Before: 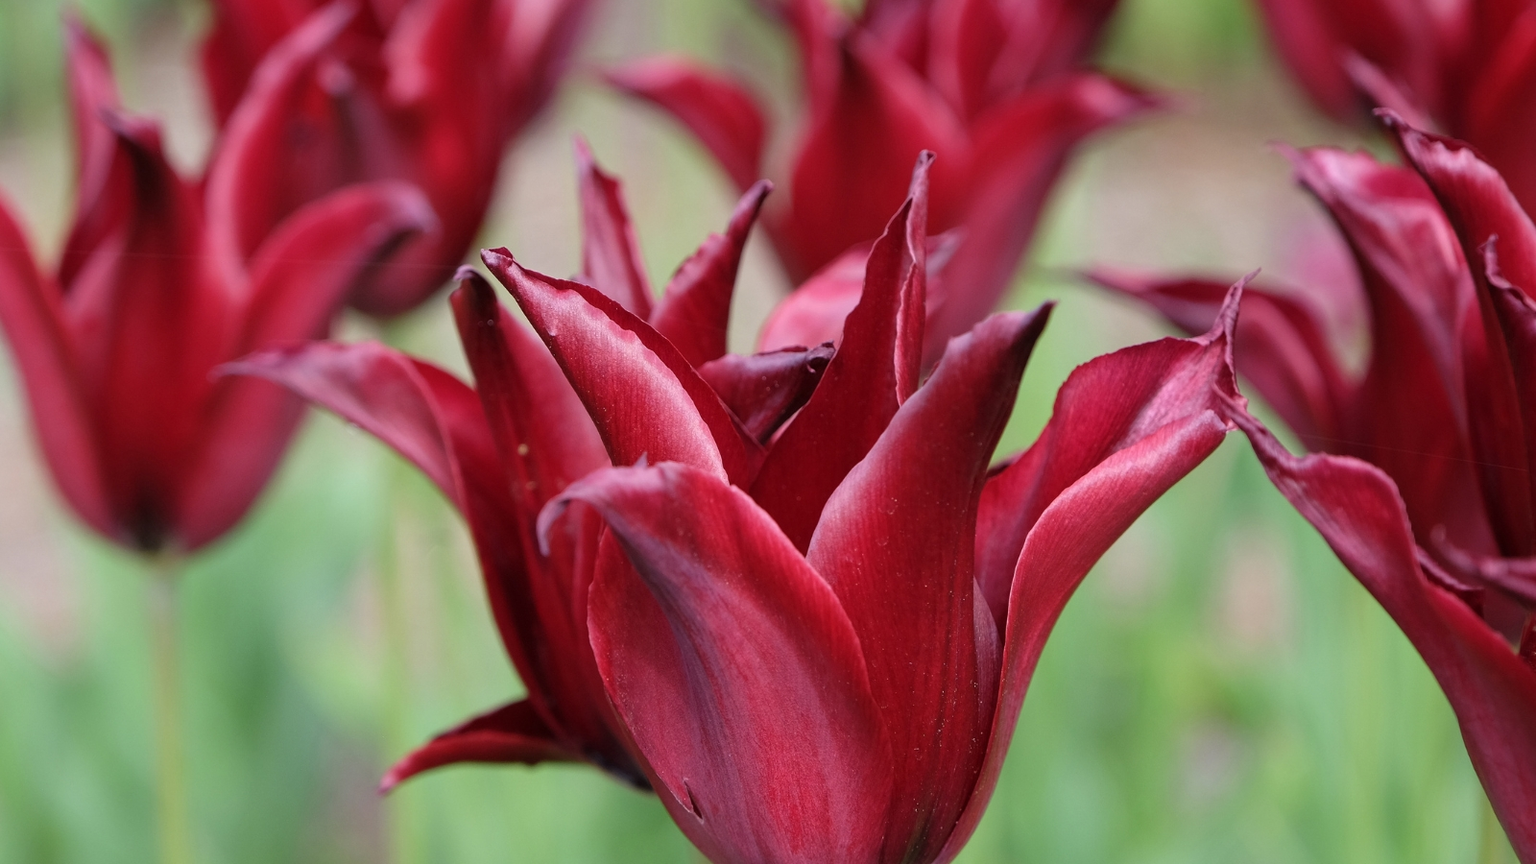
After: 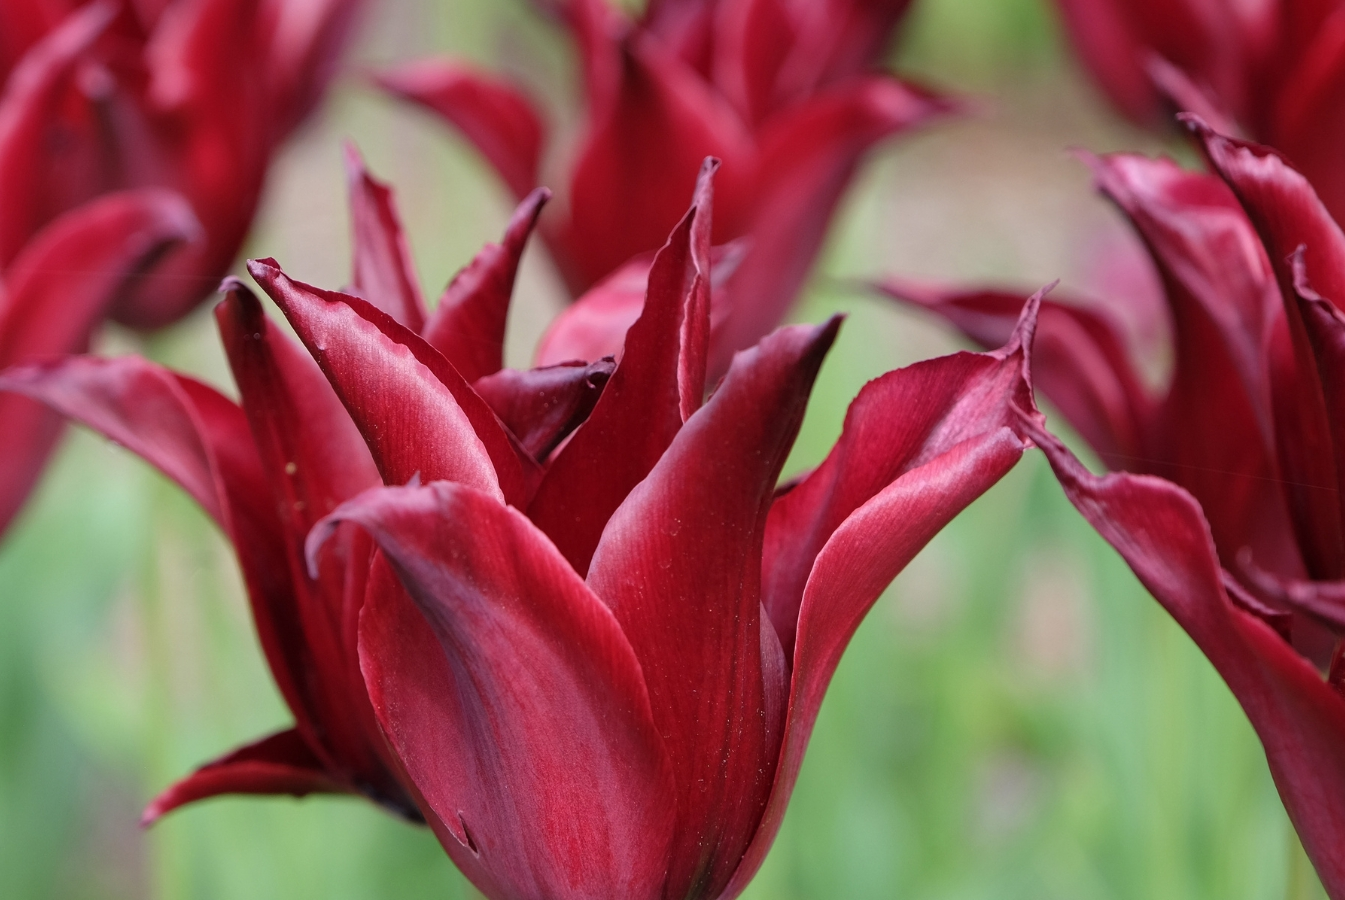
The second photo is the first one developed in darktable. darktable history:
crop: left 15.888%
